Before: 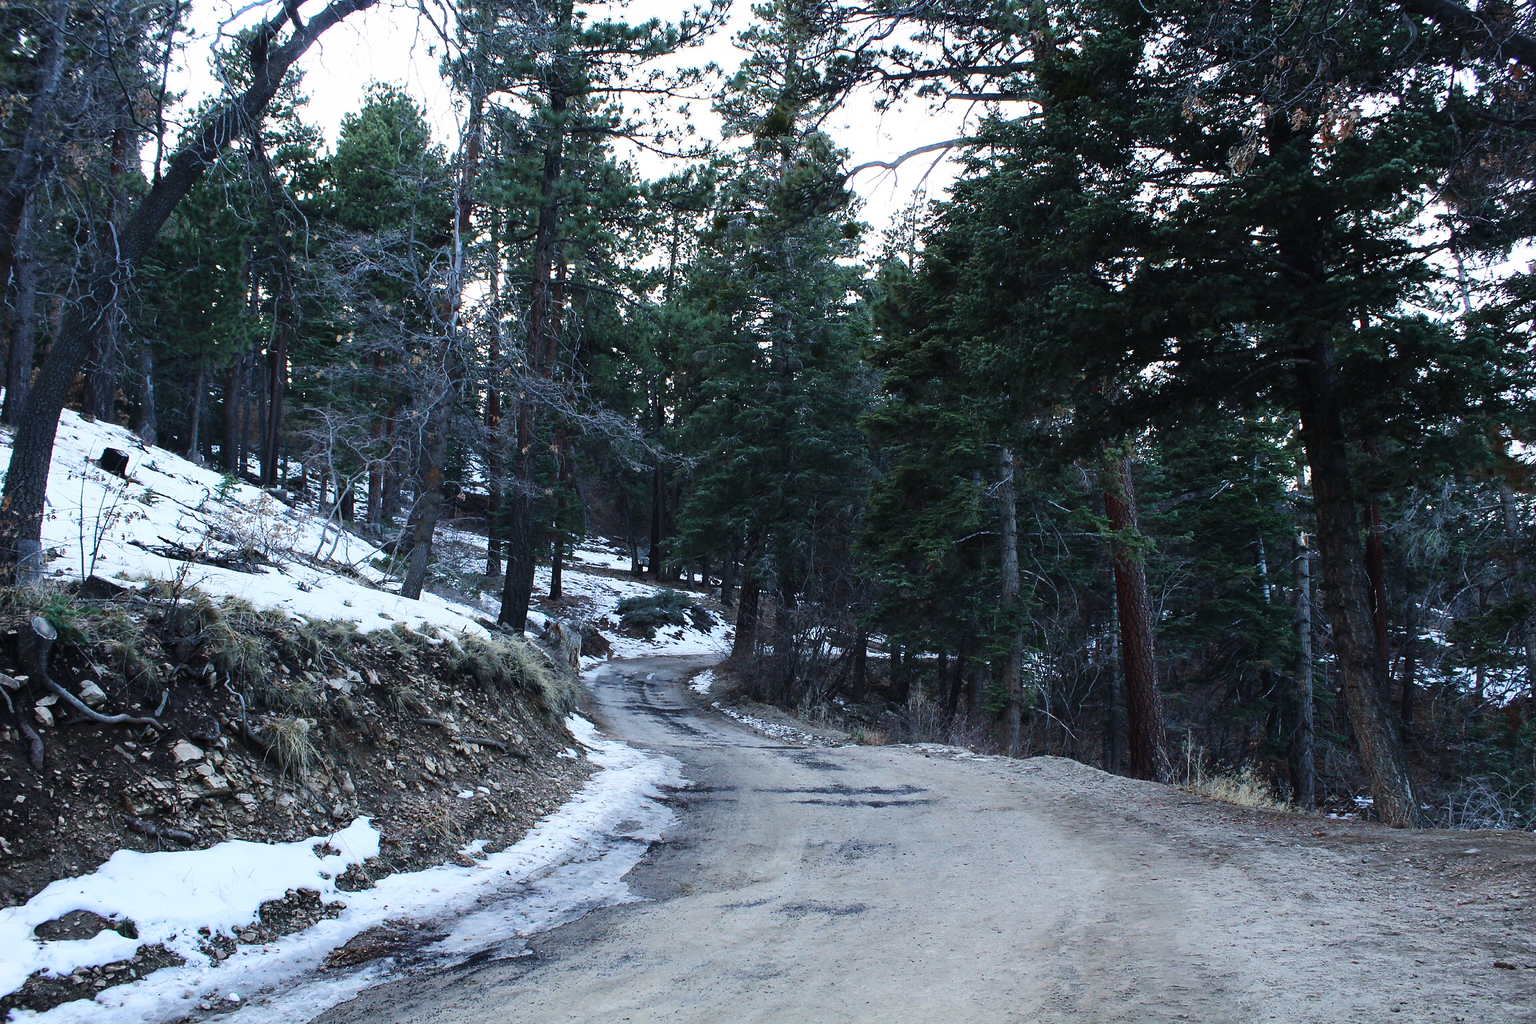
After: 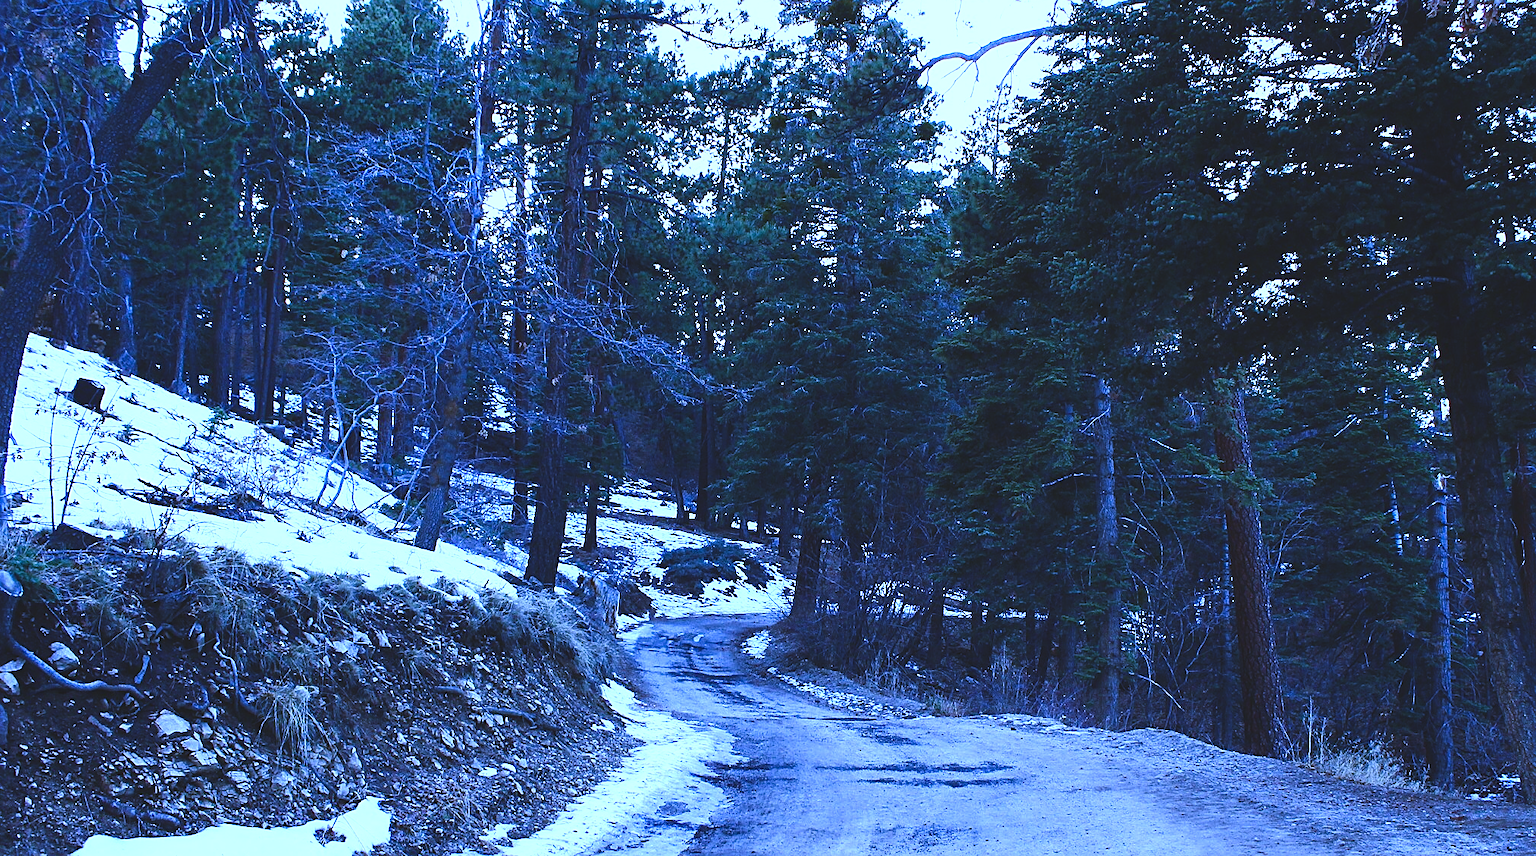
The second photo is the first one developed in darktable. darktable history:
white balance: red 0.766, blue 1.537
local contrast: highlights 100%, shadows 100%, detail 120%, midtone range 0.2
crop and rotate: left 2.425%, top 11.305%, right 9.6%, bottom 15.08%
sharpen: on, module defaults
color balance rgb: linear chroma grading › shadows 32%, linear chroma grading › global chroma -2%, linear chroma grading › mid-tones 4%, perceptual saturation grading › global saturation -2%, perceptual saturation grading › highlights -8%, perceptual saturation grading › mid-tones 8%, perceptual saturation grading › shadows 4%, perceptual brilliance grading › highlights 8%, perceptual brilliance grading › mid-tones 4%, perceptual brilliance grading › shadows 2%, global vibrance 16%, saturation formula JzAzBz (2021)
exposure: black level correction -0.014, exposure -0.193 EV, compensate highlight preservation false
